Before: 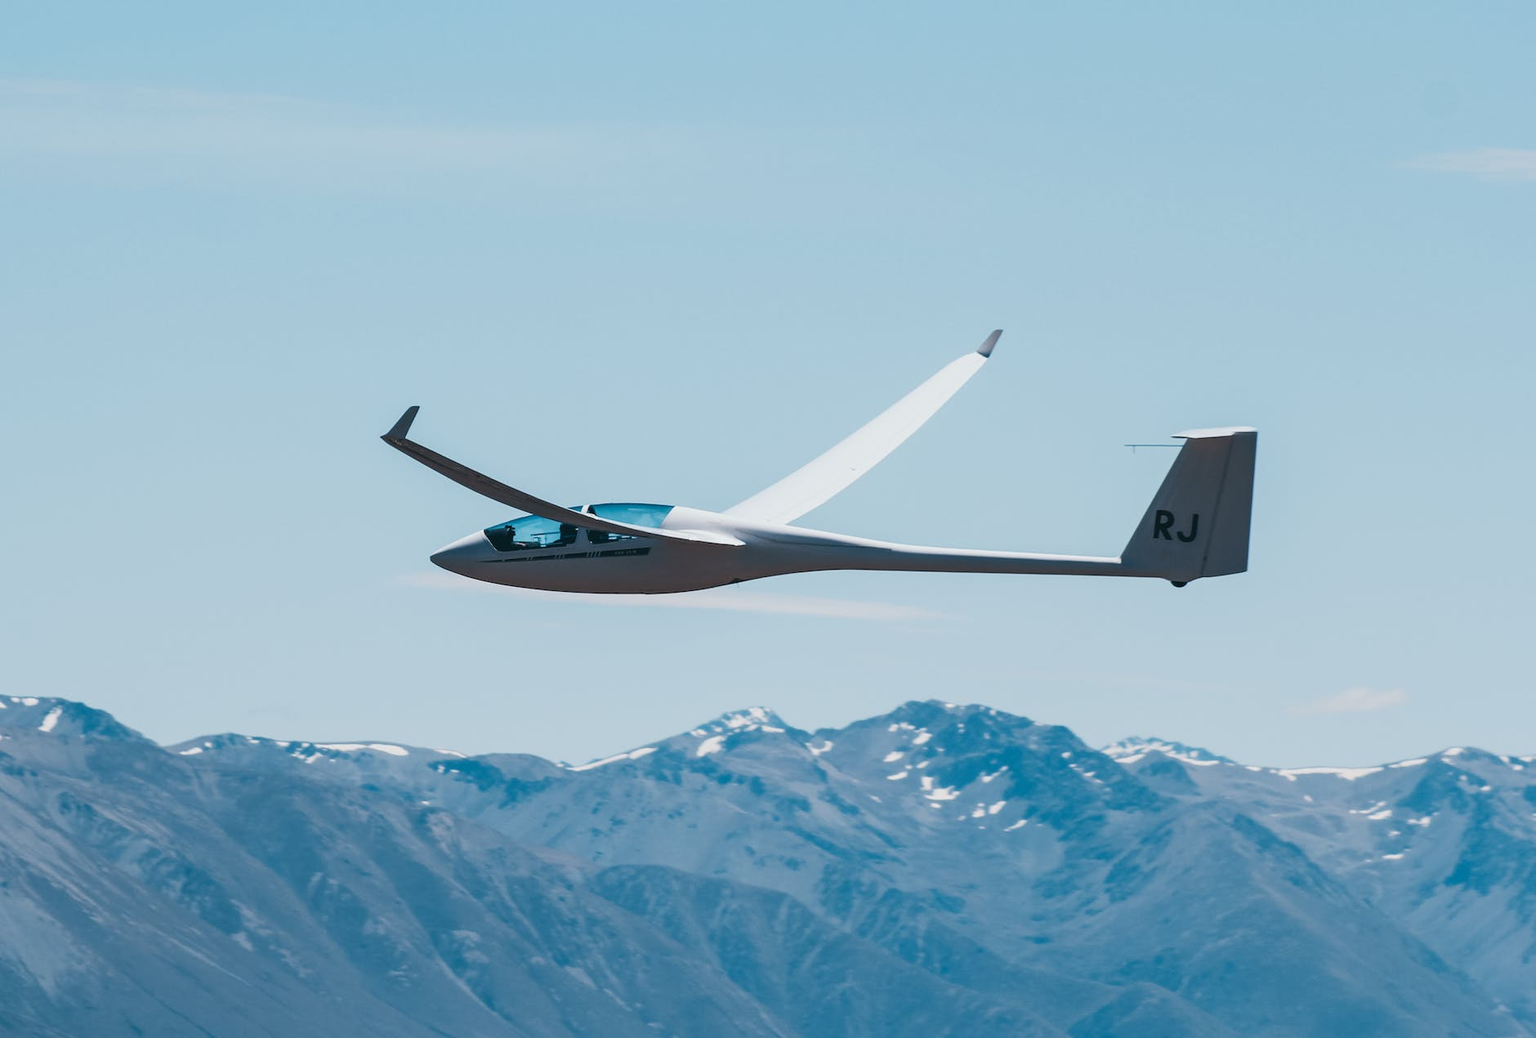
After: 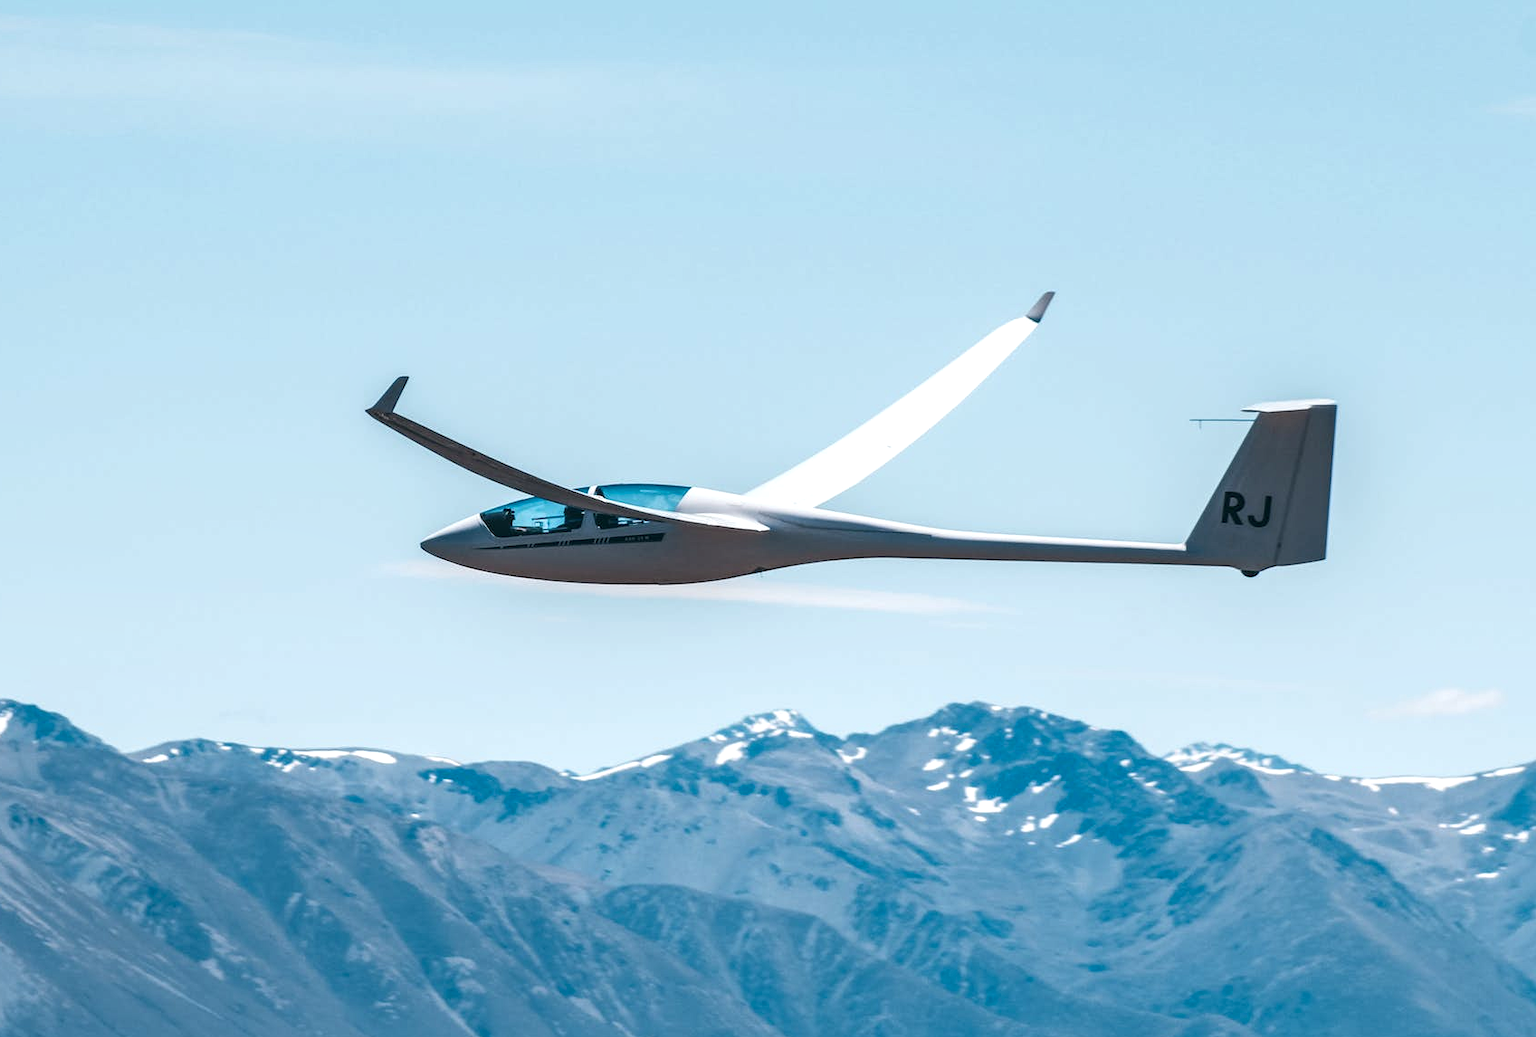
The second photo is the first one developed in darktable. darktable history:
exposure: black level correction 0, exposure 0.4 EV, compensate exposure bias true, compensate highlight preservation false
crop: left 3.305%, top 6.436%, right 6.389%, bottom 3.258%
contrast brightness saturation: contrast -0.02, brightness -0.01, saturation 0.03
local contrast: detail 140%
